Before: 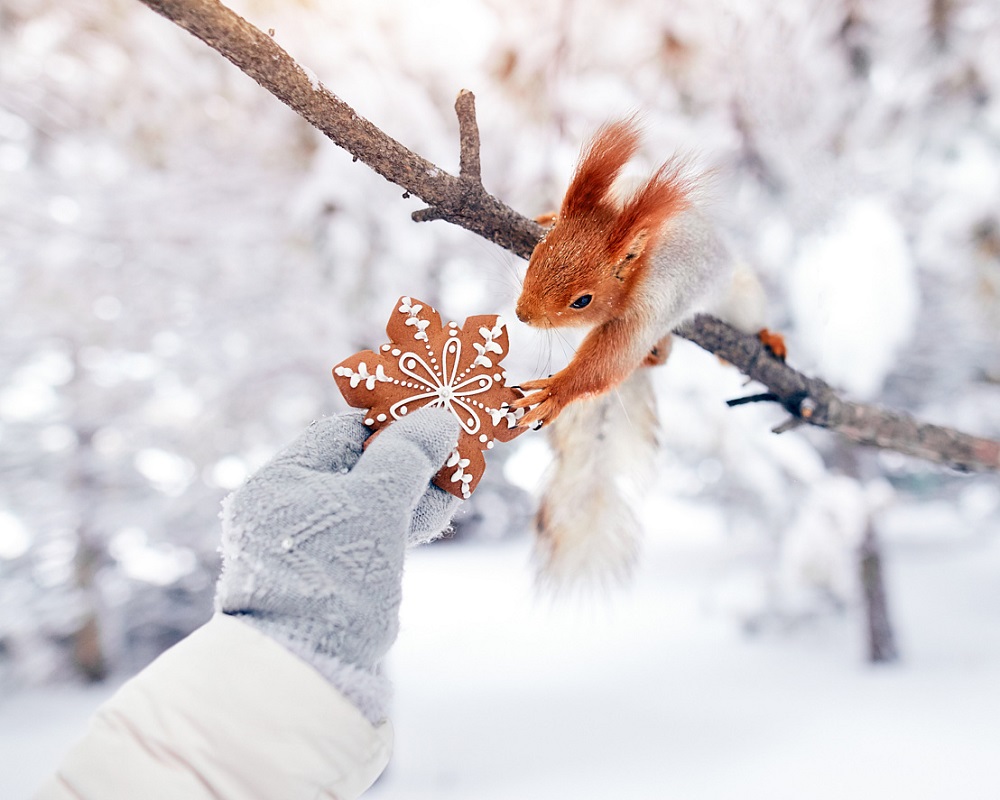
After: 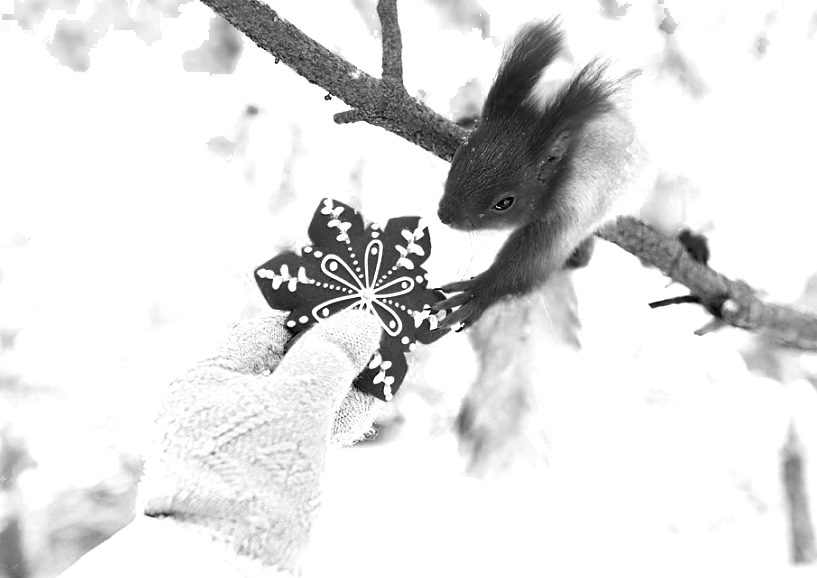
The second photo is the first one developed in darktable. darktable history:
crop: left 7.846%, top 12.255%, right 10.43%, bottom 15.461%
exposure: black level correction 0.001, exposure 0.498 EV, compensate exposure bias true, compensate highlight preservation false
color zones: curves: ch0 [(0.287, 0.048) (0.493, 0.484) (0.737, 0.816)]; ch1 [(0, 0) (0.143, 0) (0.286, 0) (0.429, 0) (0.571, 0) (0.714, 0) (0.857, 0)]
